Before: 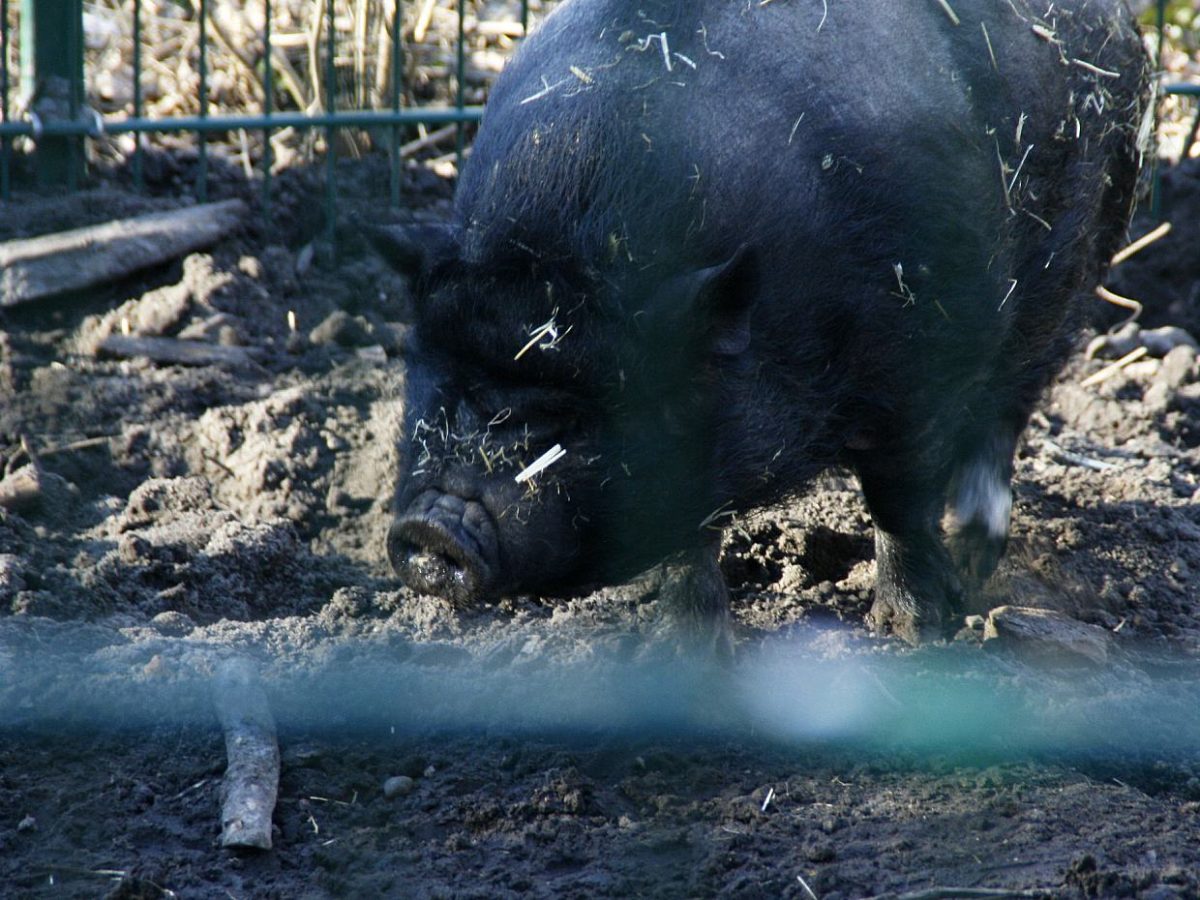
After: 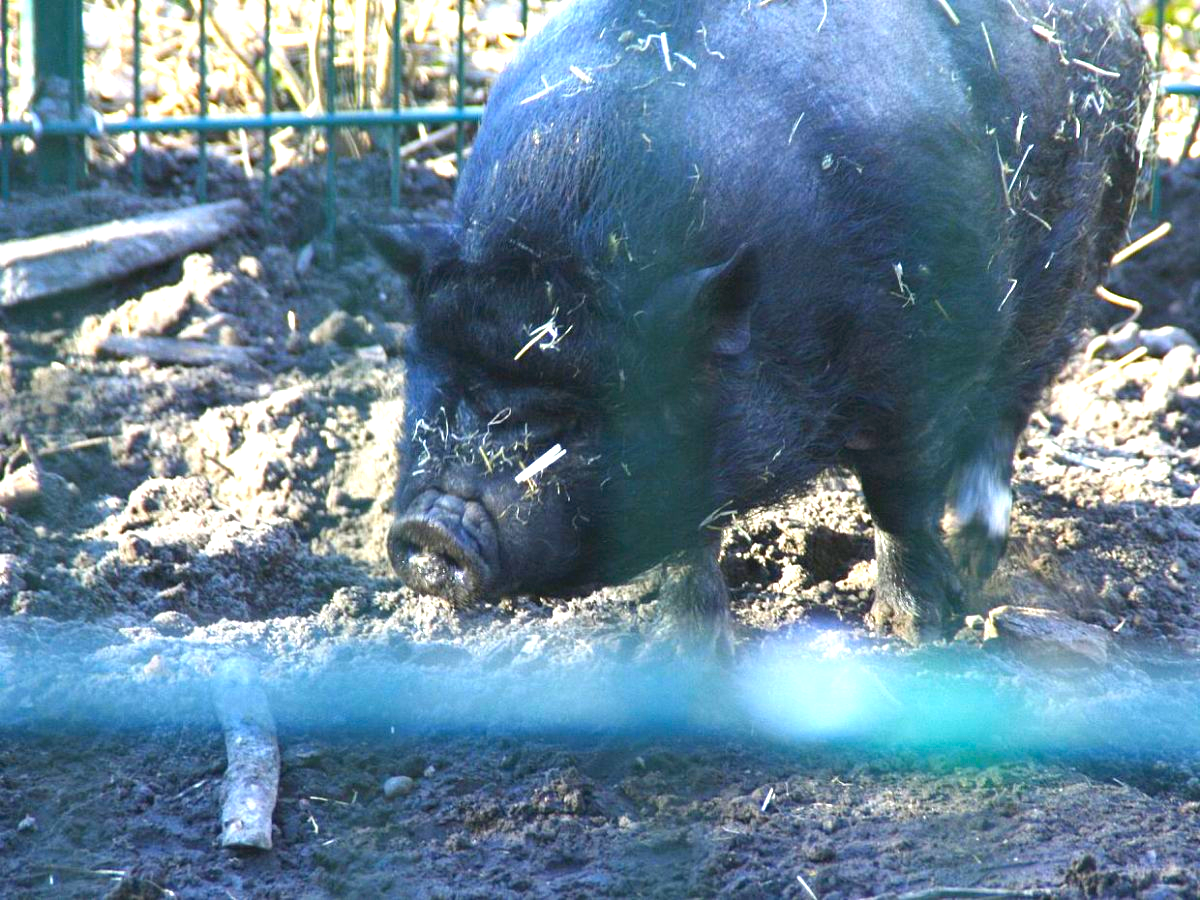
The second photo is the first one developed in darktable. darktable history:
contrast brightness saturation: contrast -0.19, saturation 0.19
exposure: black level correction 0, exposure 1.741 EV, compensate exposure bias true, compensate highlight preservation false
